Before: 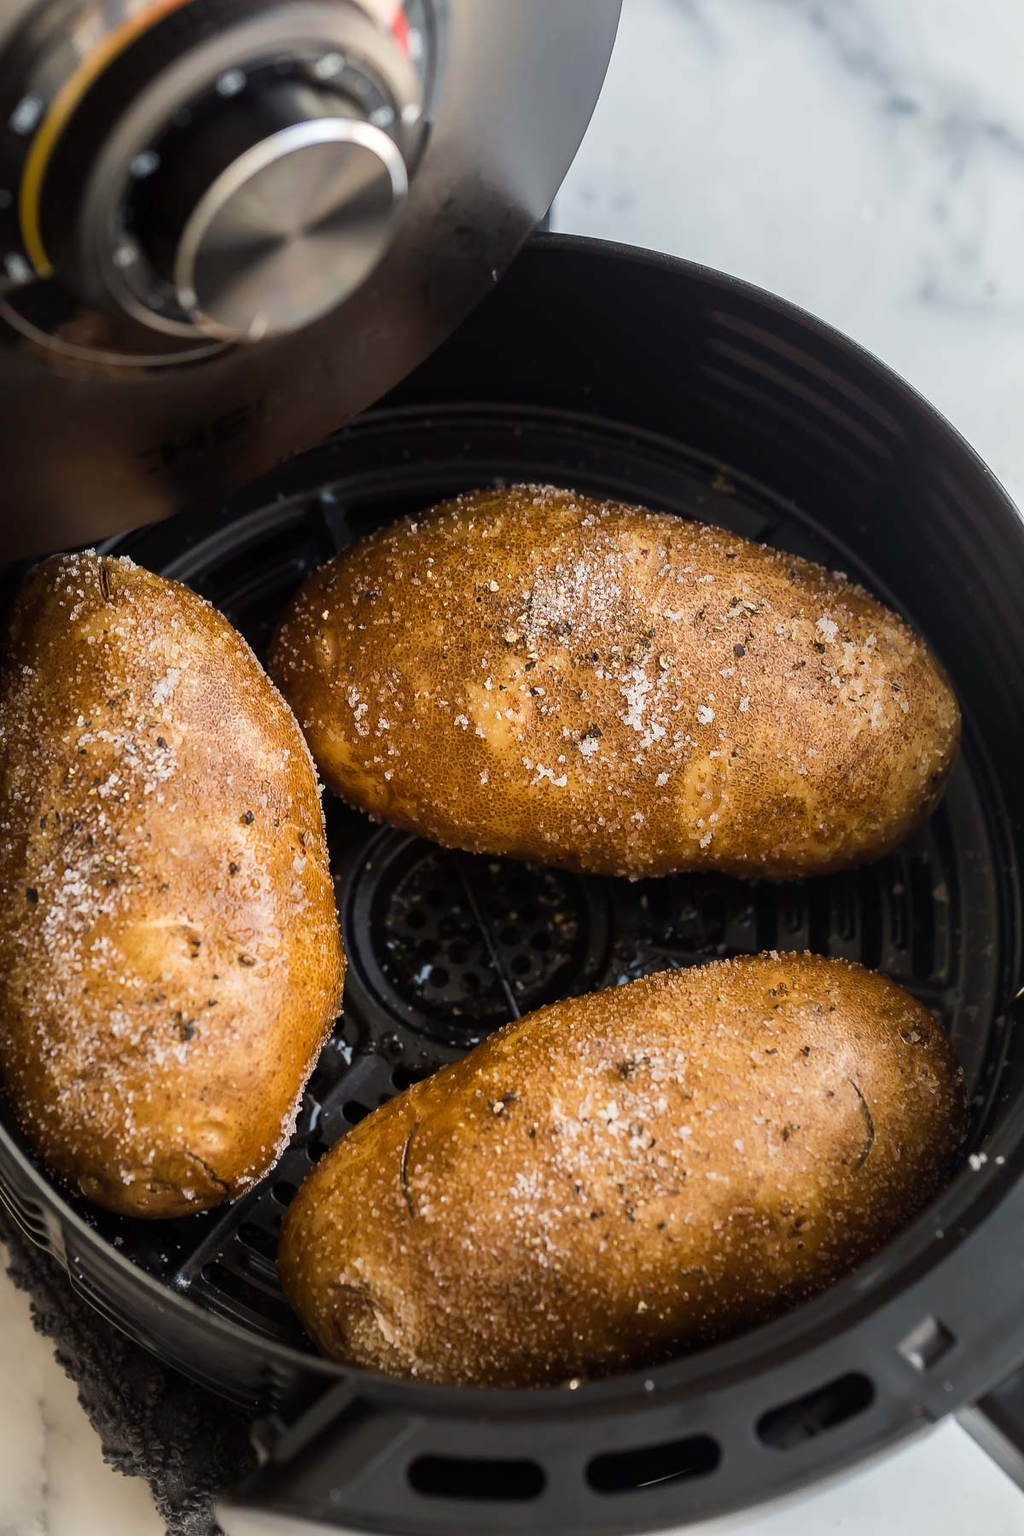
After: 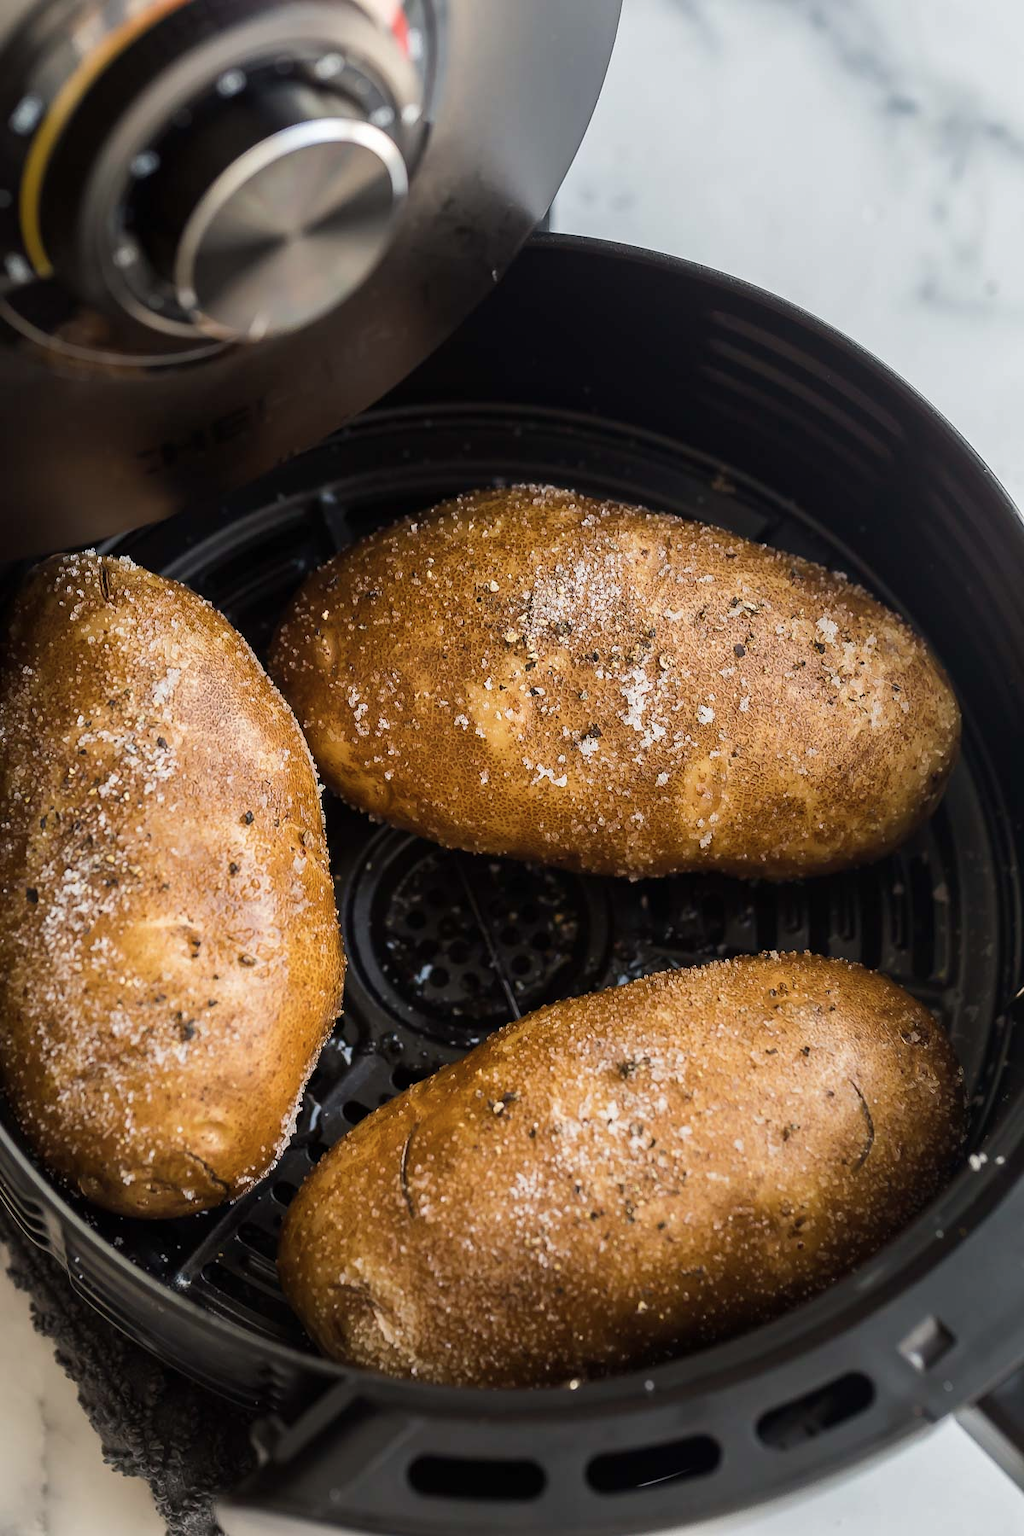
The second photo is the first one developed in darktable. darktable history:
contrast brightness saturation: saturation -0.099
